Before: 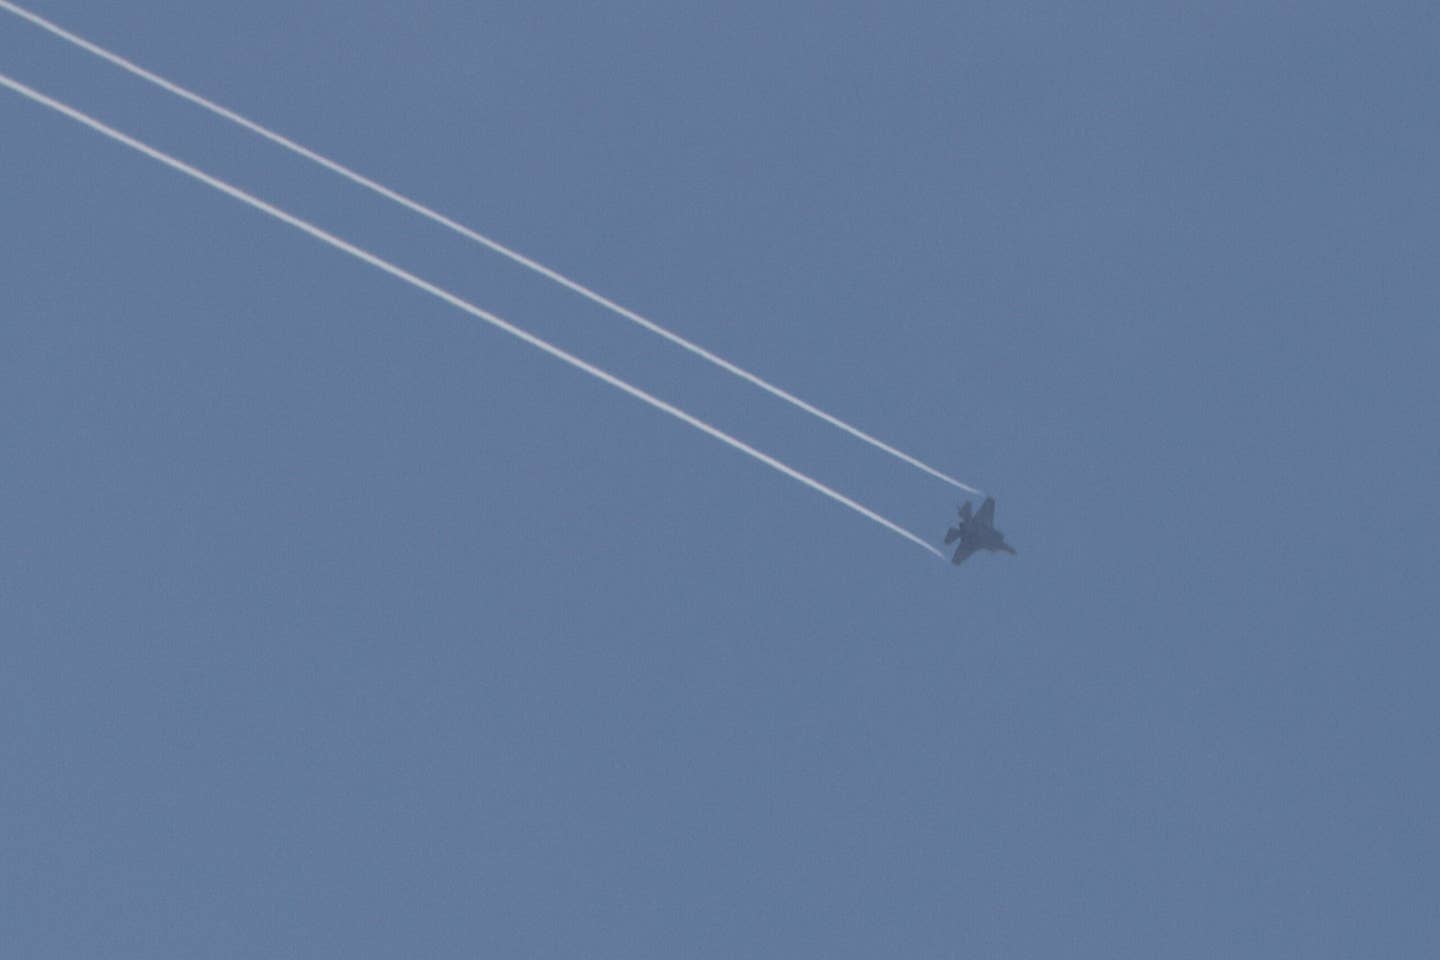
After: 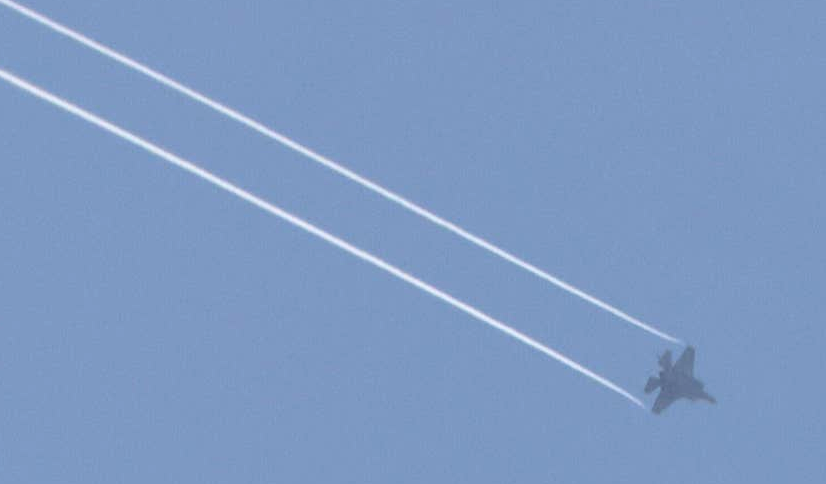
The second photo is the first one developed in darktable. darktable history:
crop: left 20.849%, top 15.774%, right 21.399%, bottom 33.748%
exposure: exposure 0.74 EV, compensate highlight preservation false
